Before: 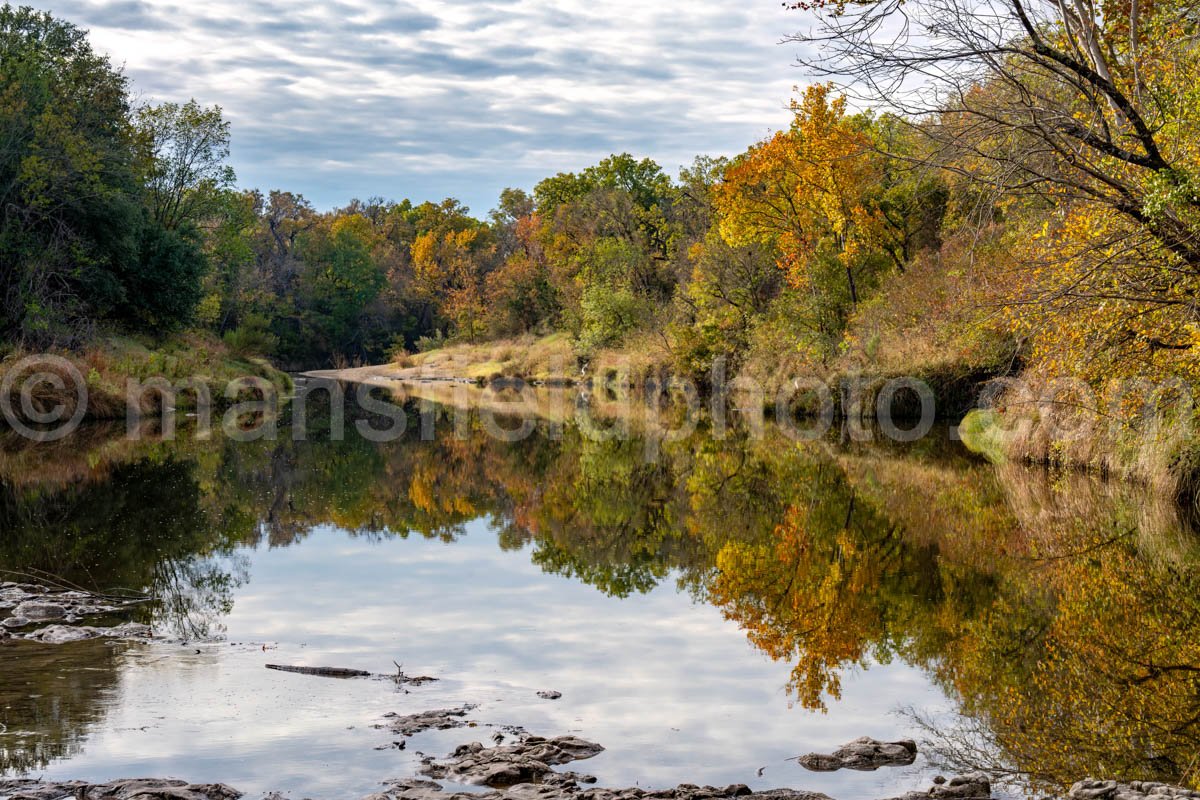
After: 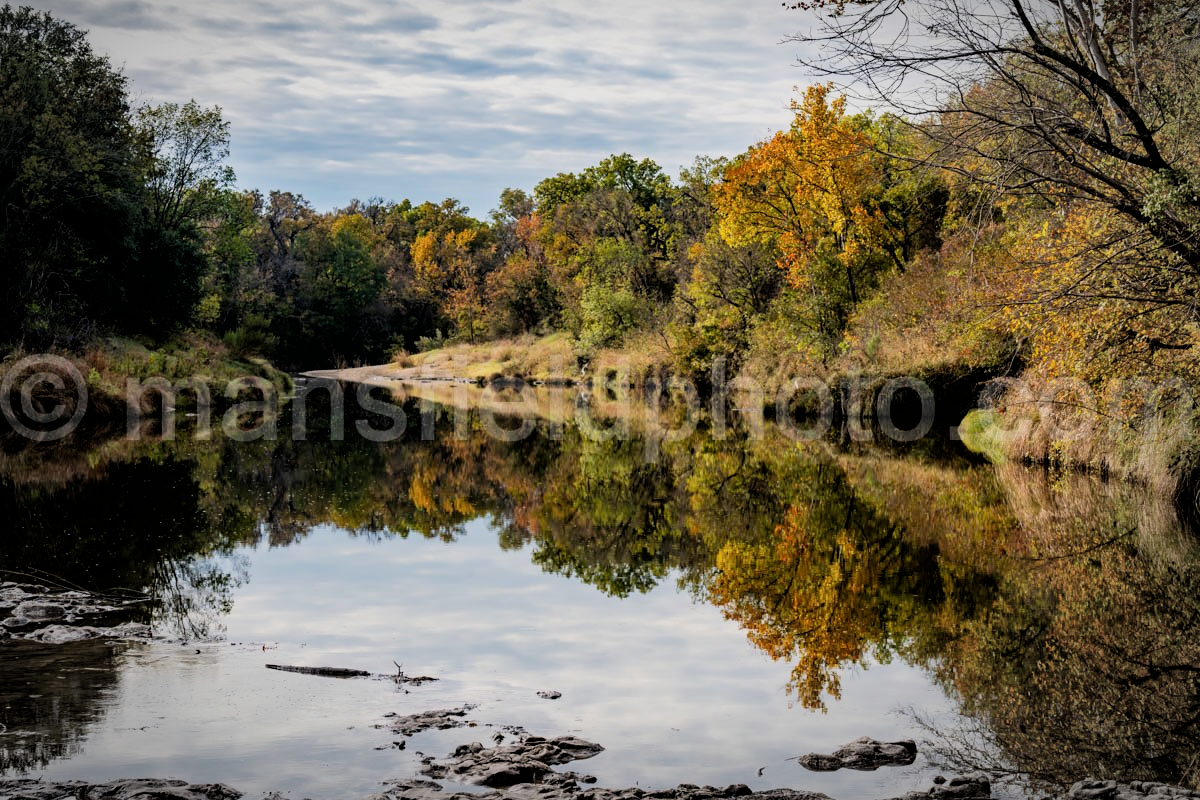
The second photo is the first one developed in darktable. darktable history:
filmic rgb: black relative exposure -5.13 EV, white relative exposure 3.96 EV, hardness 2.9, contrast 1.296, highlights saturation mix -30.78%
vignetting: brightness -0.535, saturation -0.51, center (-0.033, -0.049), automatic ratio true
